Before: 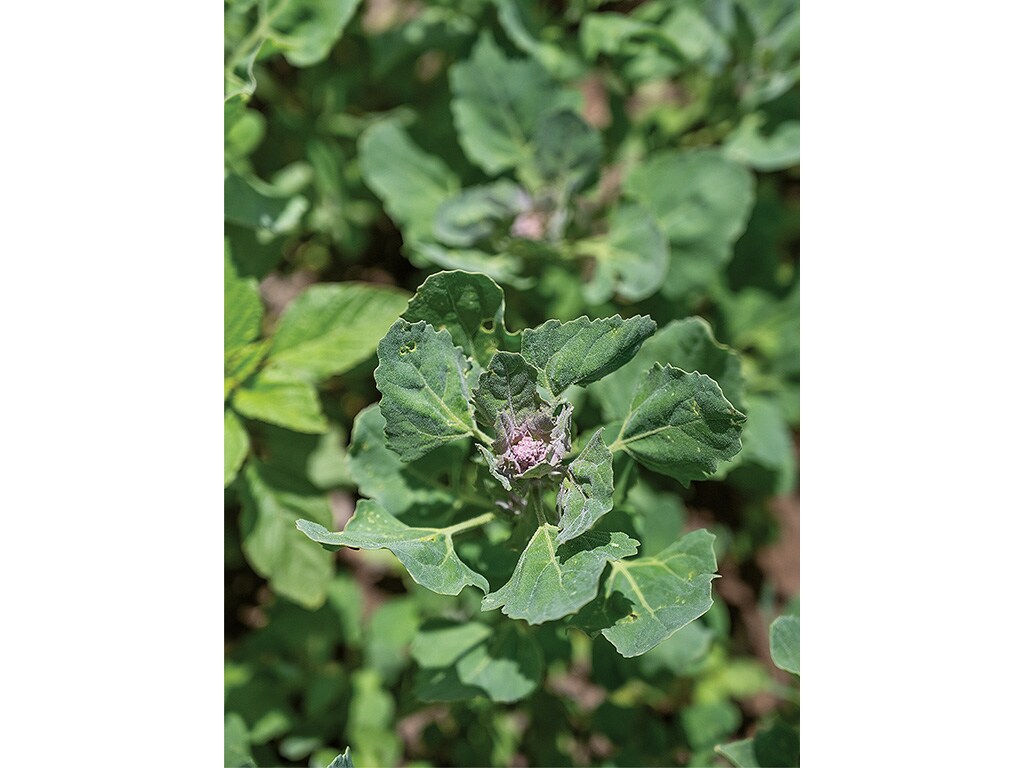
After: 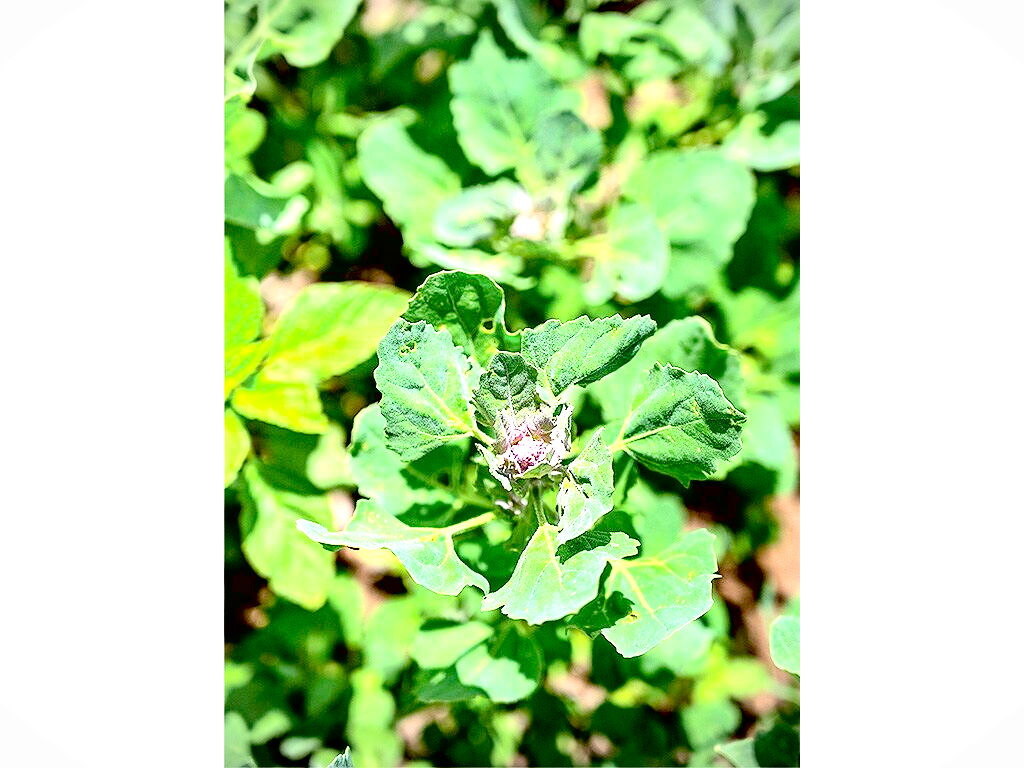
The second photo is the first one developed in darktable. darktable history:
contrast brightness saturation: contrast 0.23, brightness 0.1, saturation 0.29
exposure: black level correction 0.016, exposure 1.774 EV, compensate highlight preservation false
vignetting: automatic ratio true
